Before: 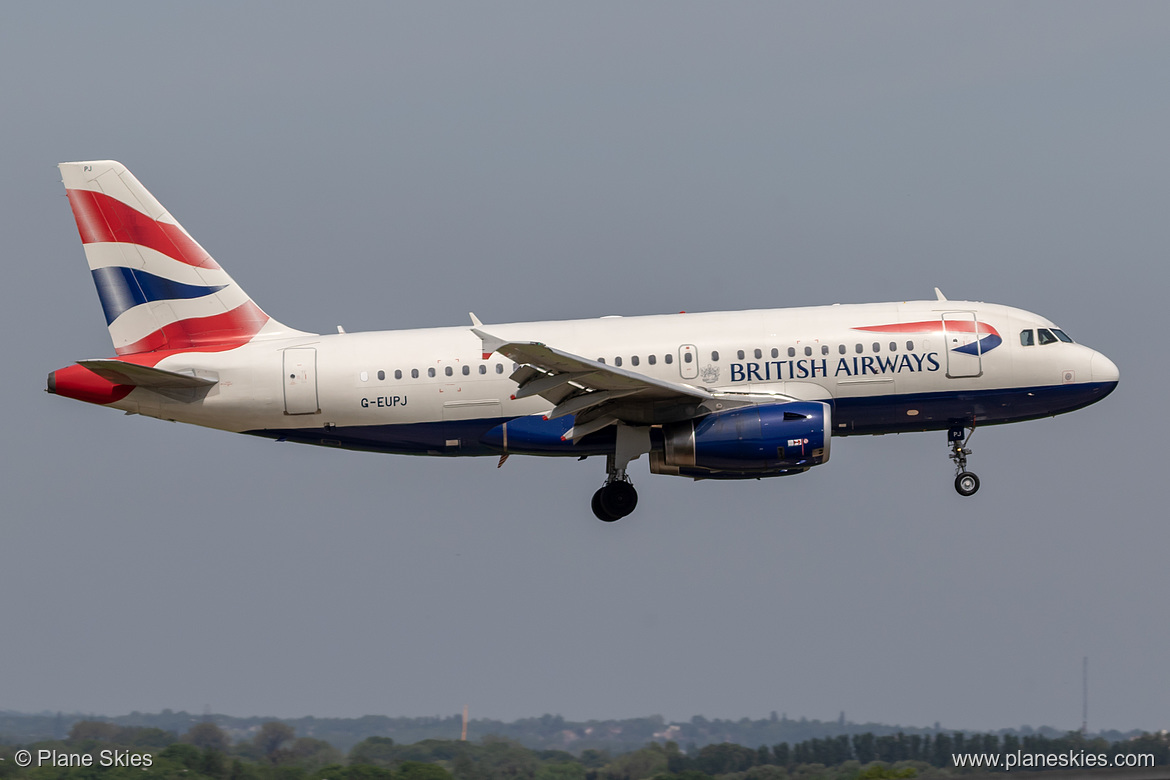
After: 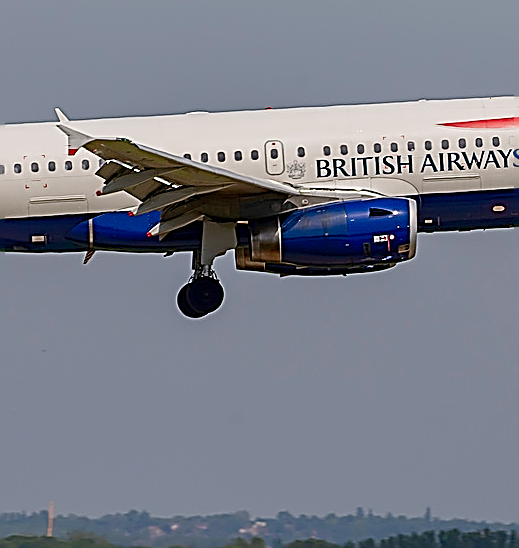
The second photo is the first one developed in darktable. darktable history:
crop: left 35.432%, top 26.233%, right 20.145%, bottom 3.432%
contrast brightness saturation: contrast 0.18, saturation 0.3
color balance rgb: shadows lift › chroma 1%, shadows lift › hue 113°, highlights gain › chroma 0.2%, highlights gain › hue 333°, perceptual saturation grading › global saturation 20%, perceptual saturation grading › highlights -50%, perceptual saturation grading › shadows 25%, contrast -20%
sharpen: amount 1.861
